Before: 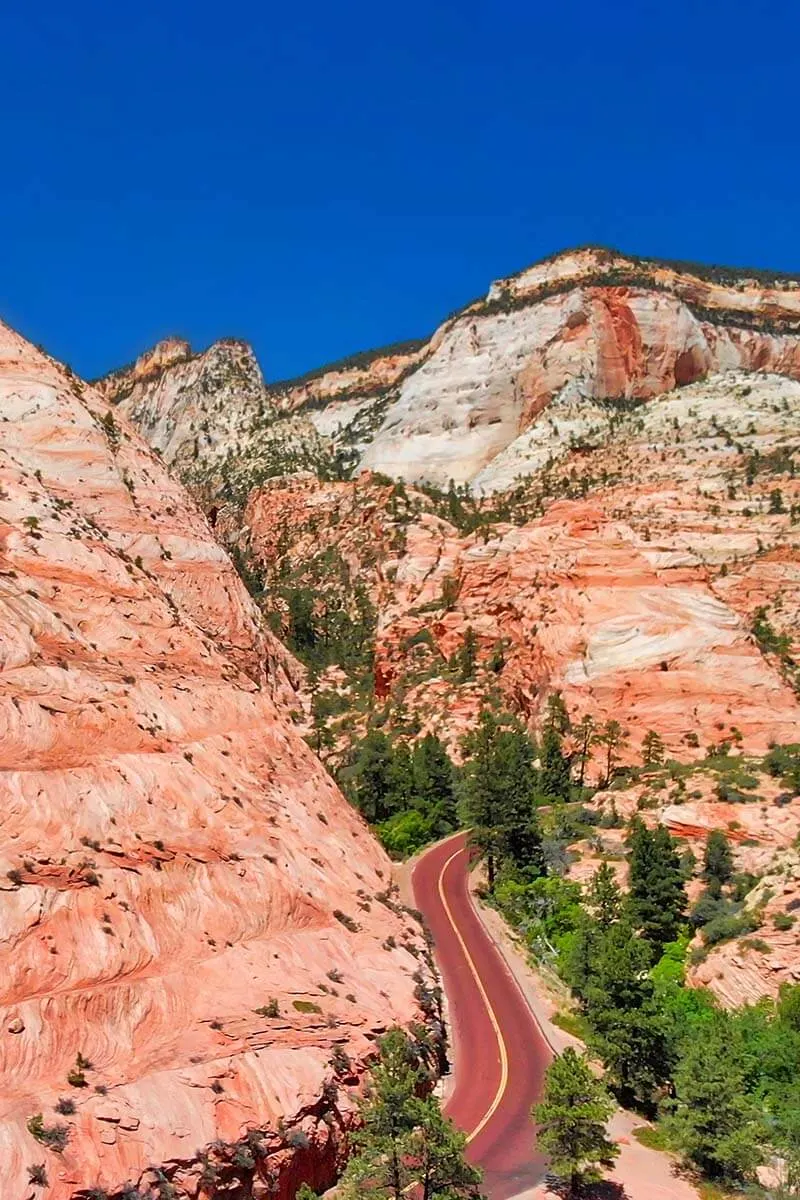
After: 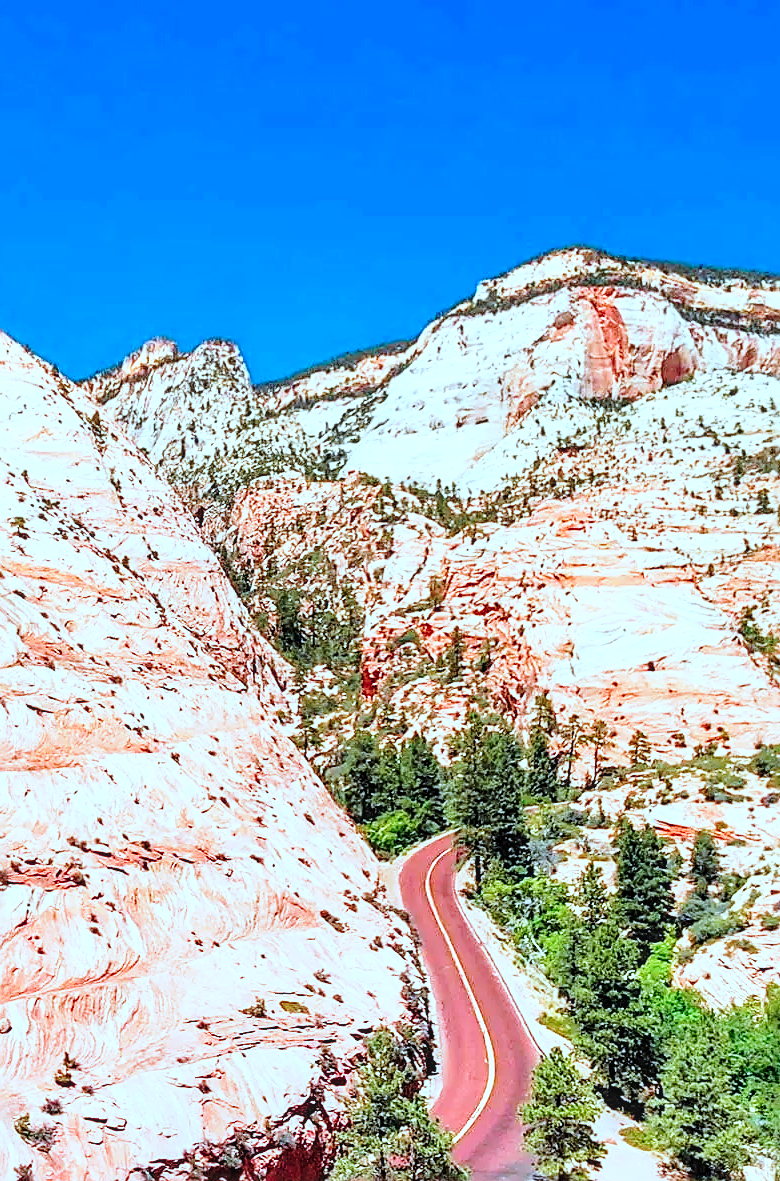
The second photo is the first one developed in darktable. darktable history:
base curve: curves: ch0 [(0, 0) (0.028, 0.03) (0.121, 0.232) (0.46, 0.748) (0.859, 0.968) (1, 1)], exposure shift 0.585, preserve colors none
color correction: highlights a* -9.51, highlights b* -22.89
tone equalizer: -8 EV -0.393 EV, -7 EV -0.391 EV, -6 EV -0.352 EV, -5 EV -0.197 EV, -3 EV 0.211 EV, -2 EV 0.346 EV, -1 EV 0.377 EV, +0 EV 0.446 EV
crop and rotate: left 1.695%, right 0.713%, bottom 1.525%
local contrast: on, module defaults
sharpen: radius 2.563, amount 0.639
